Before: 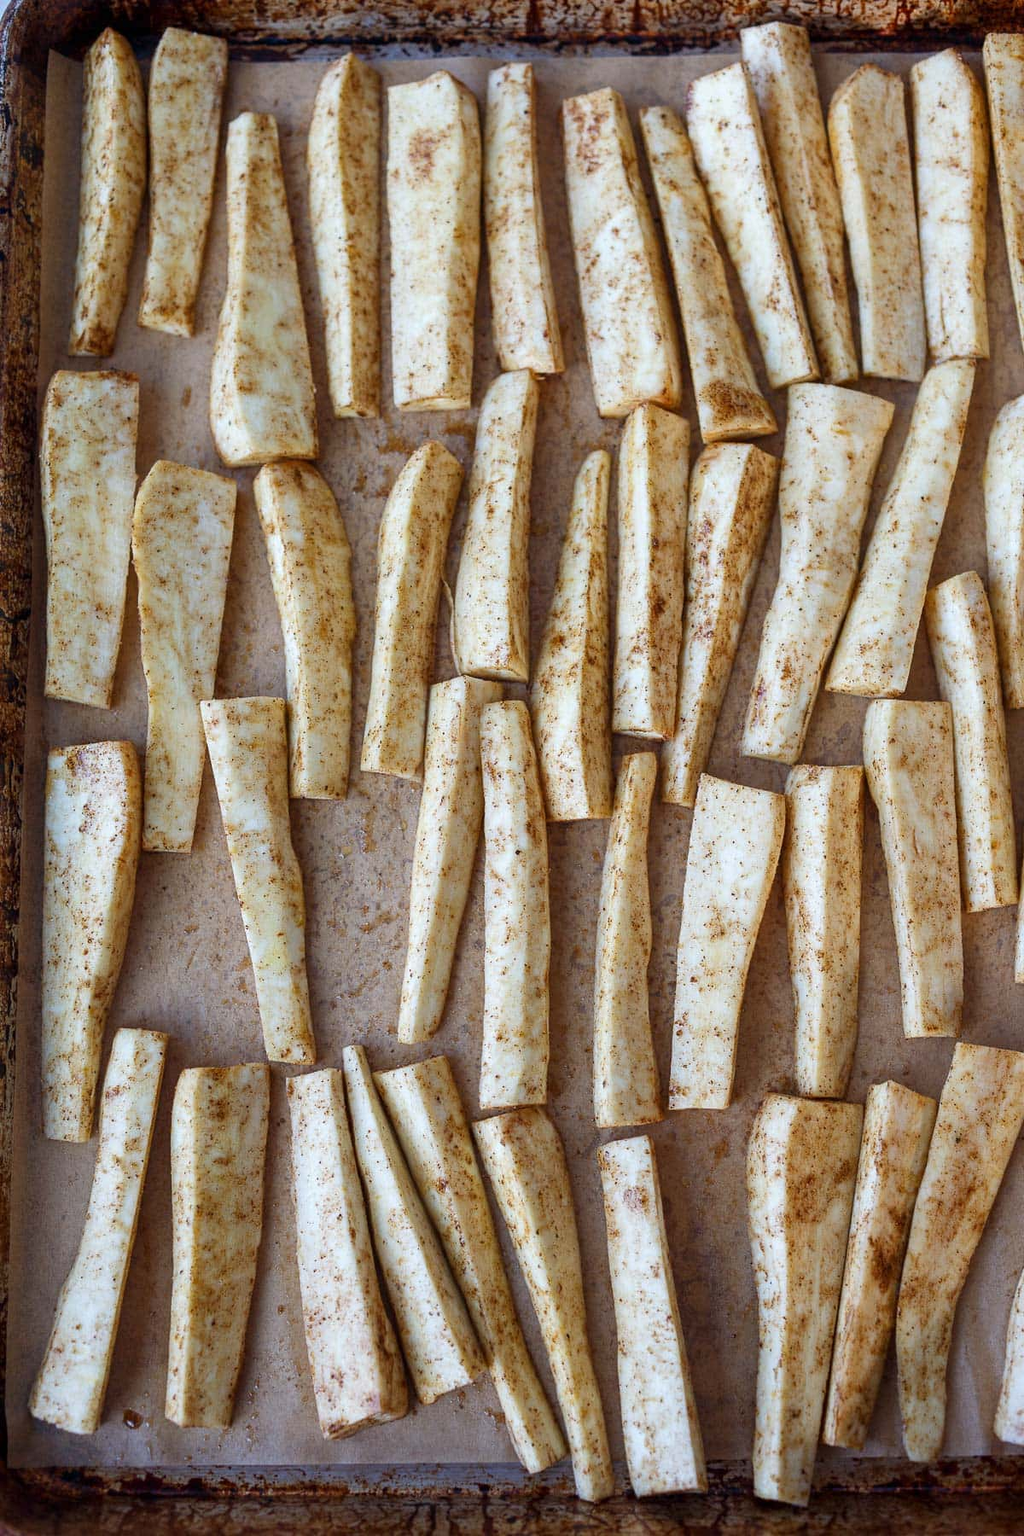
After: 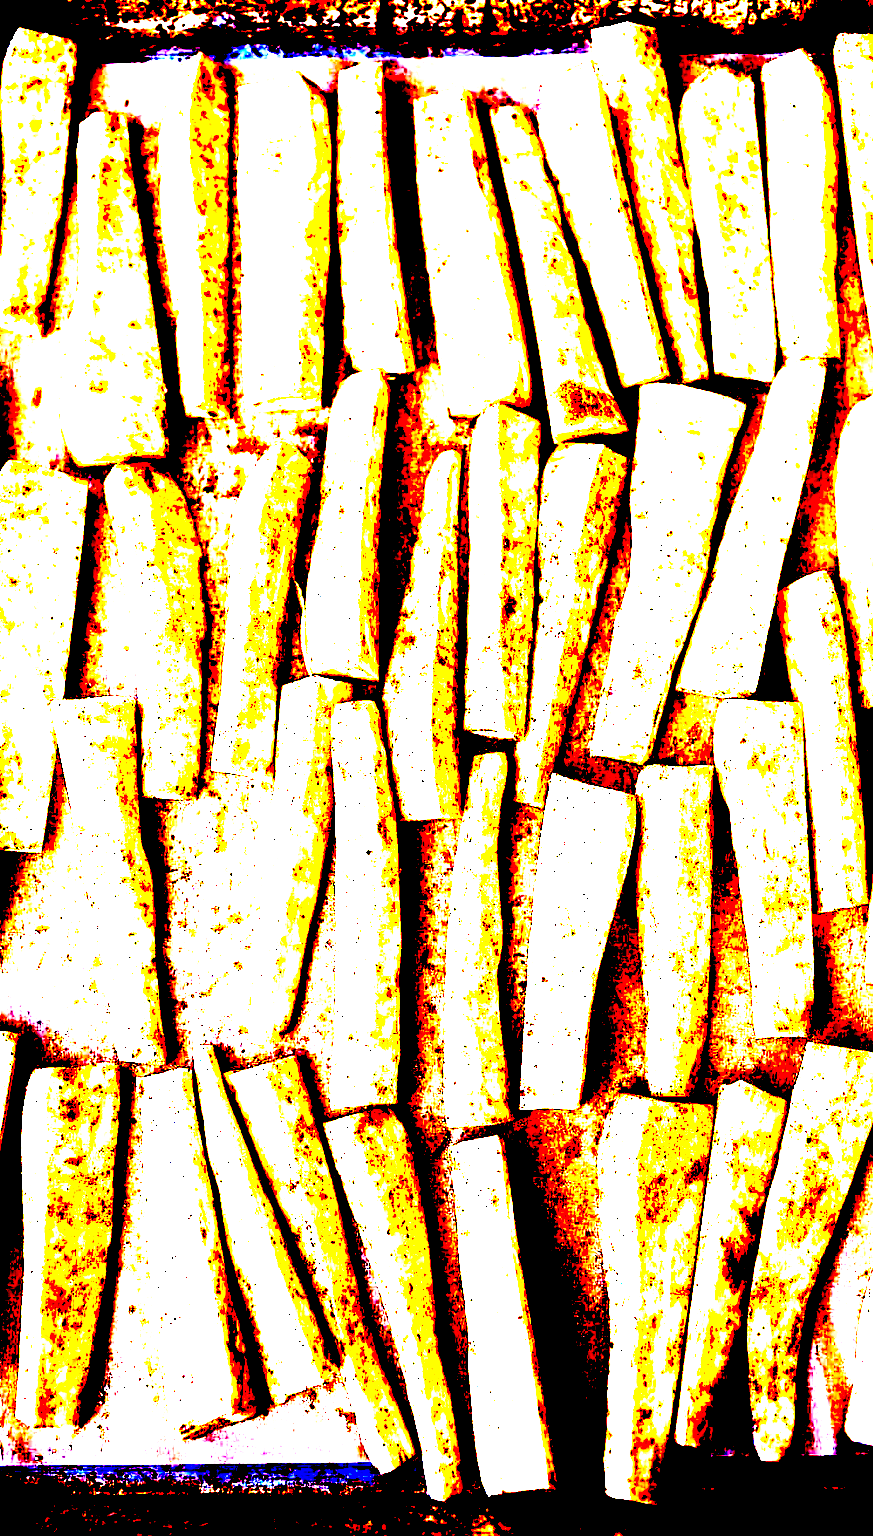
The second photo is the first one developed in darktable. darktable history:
crop and rotate: left 14.584%
exposure: black level correction 0.1, exposure 3 EV, compensate highlight preservation false
